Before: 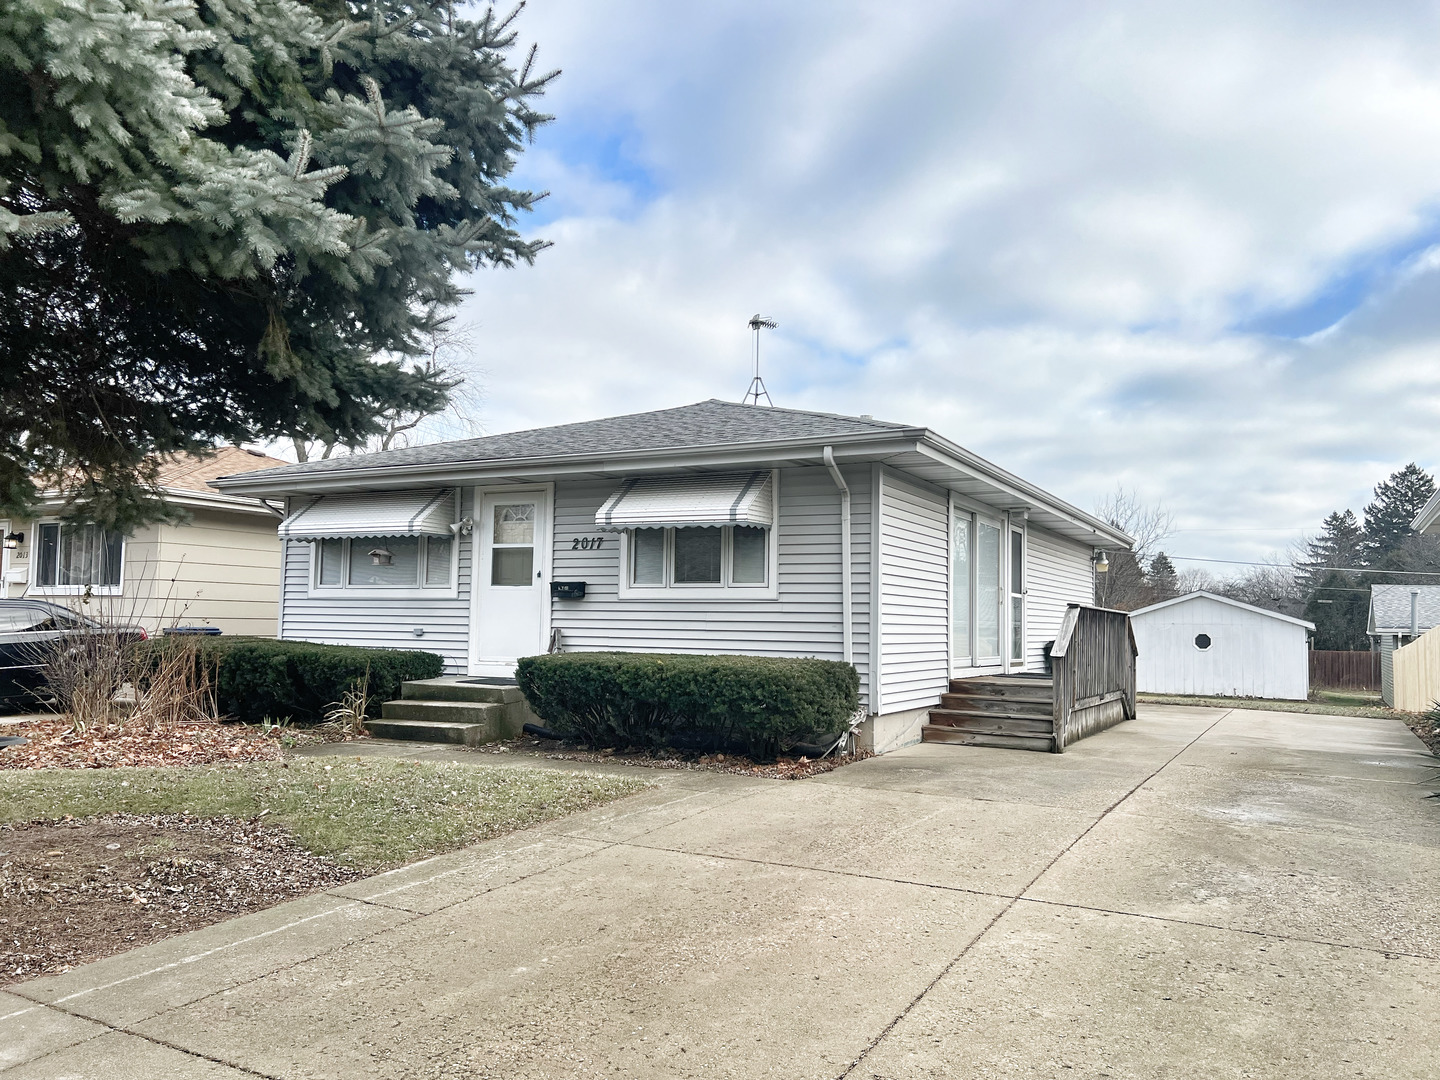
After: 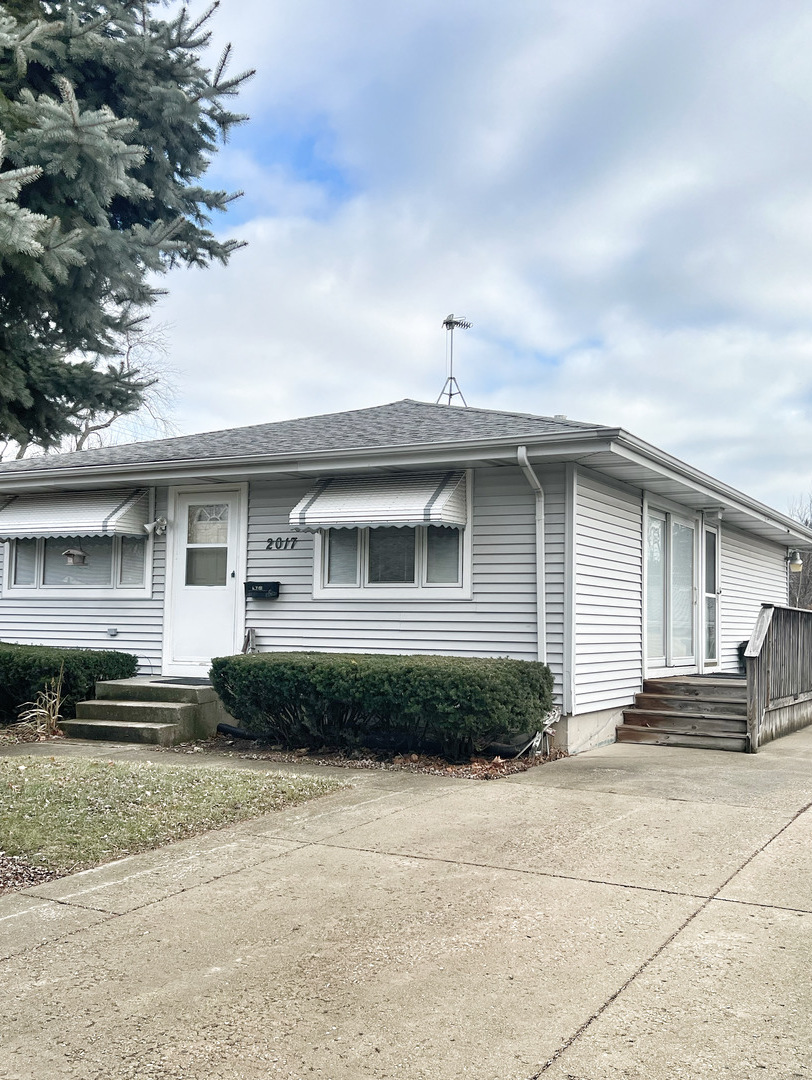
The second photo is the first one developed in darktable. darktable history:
crop: left 21.263%, right 22.314%
